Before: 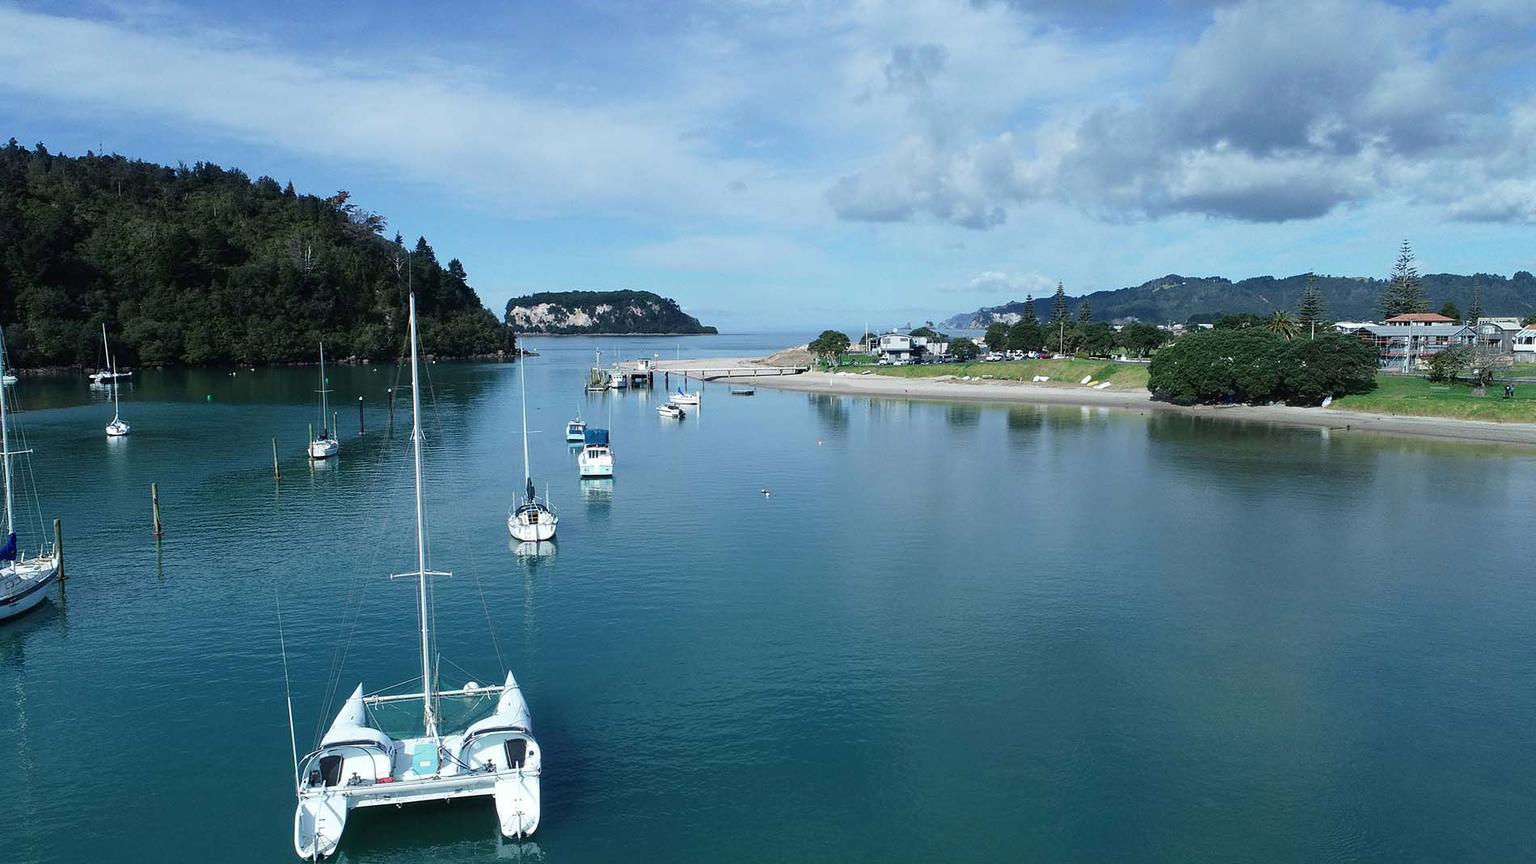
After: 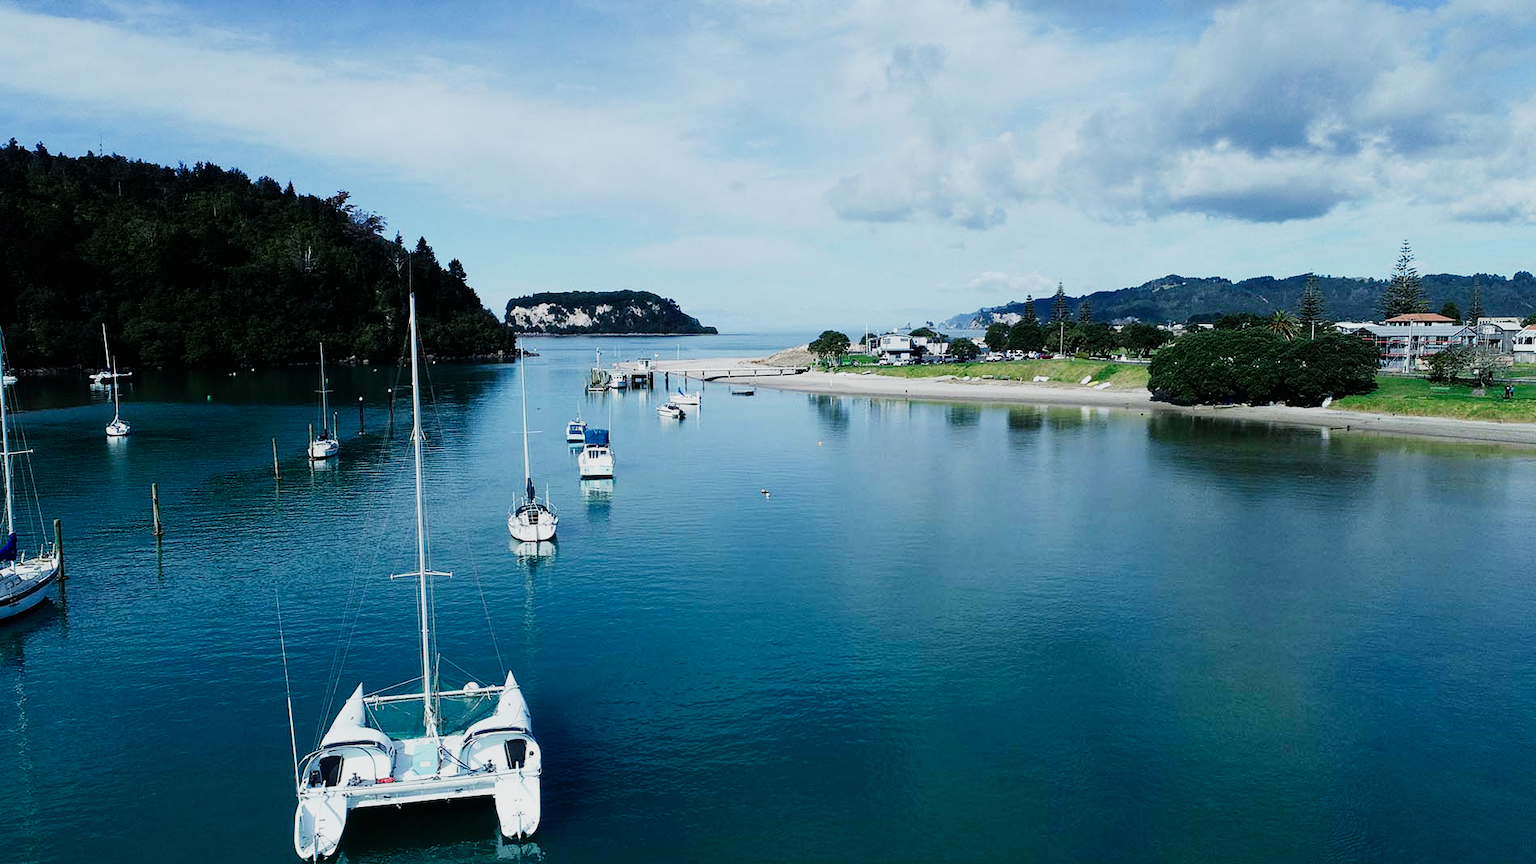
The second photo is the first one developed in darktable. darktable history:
sigmoid: contrast 2, skew -0.2, preserve hue 0%, red attenuation 0.1, red rotation 0.035, green attenuation 0.1, green rotation -0.017, blue attenuation 0.15, blue rotation -0.052, base primaries Rec2020
contrast equalizer: octaves 7, y [[0.6 ×6], [0.55 ×6], [0 ×6], [0 ×6], [0 ×6]], mix -0.2
